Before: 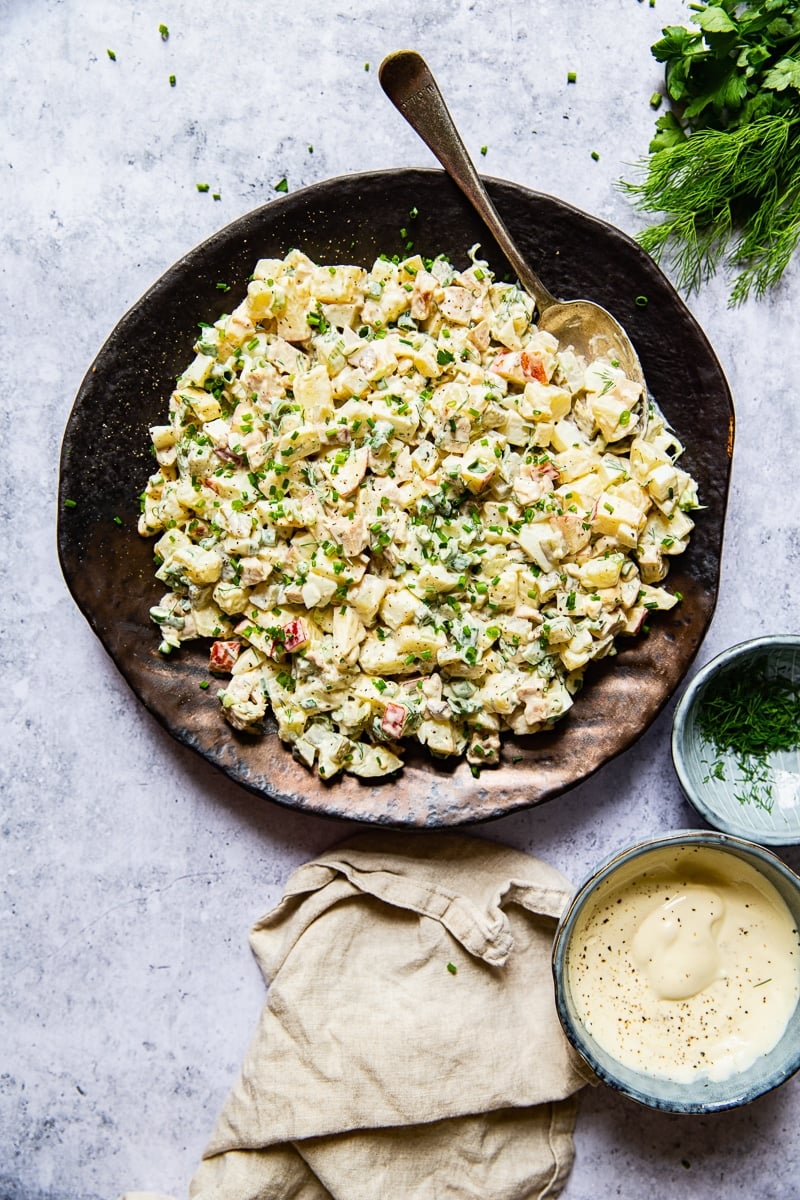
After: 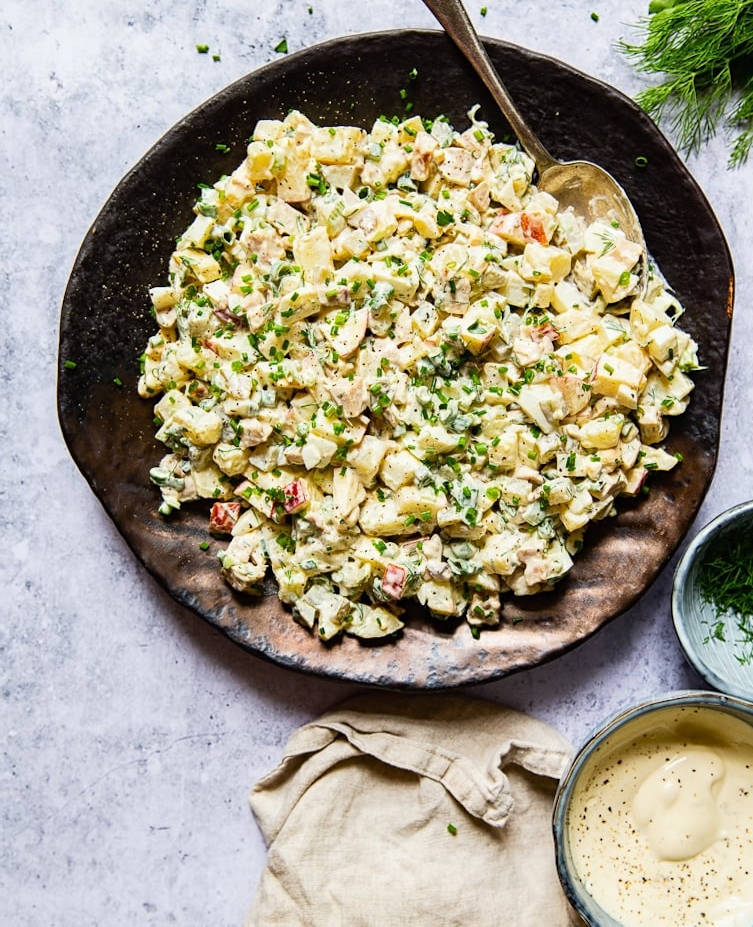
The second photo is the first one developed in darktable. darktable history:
crop and rotate: angle 0.048°, top 11.564%, right 5.696%, bottom 11.046%
